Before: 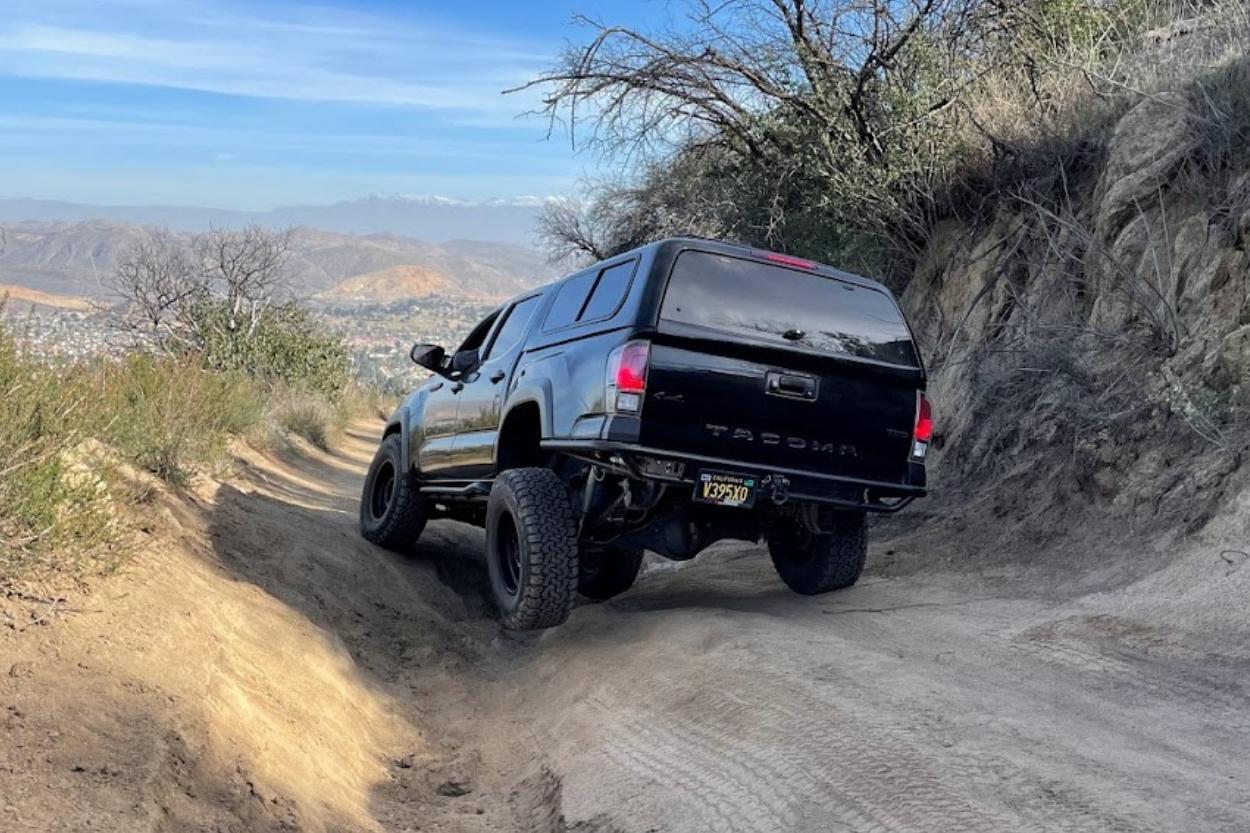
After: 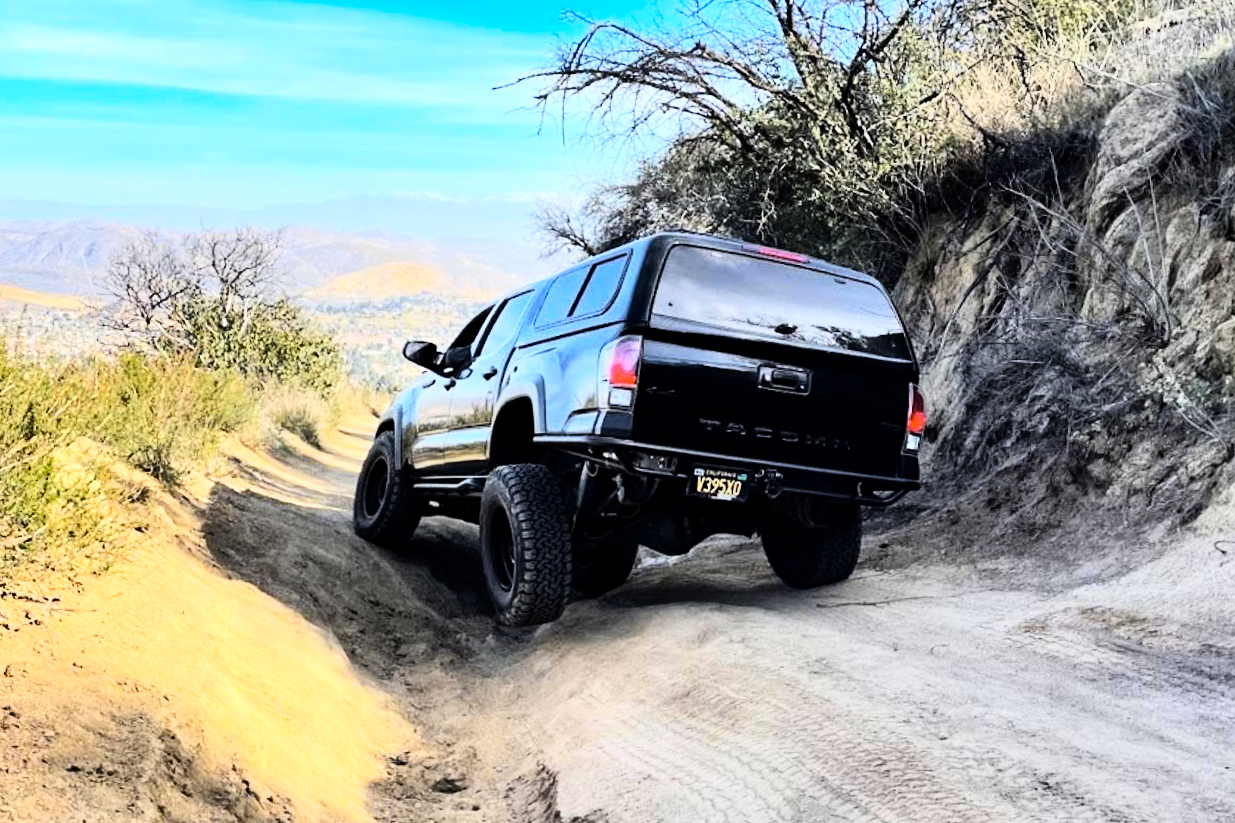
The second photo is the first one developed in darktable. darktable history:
rotate and perspective: rotation -0.45°, automatic cropping original format, crop left 0.008, crop right 0.992, crop top 0.012, crop bottom 0.988
shadows and highlights: shadows 5, soften with gaussian
color contrast: green-magenta contrast 0.85, blue-yellow contrast 1.25, unbound 0
rgb curve: curves: ch0 [(0, 0) (0.21, 0.15) (0.24, 0.21) (0.5, 0.75) (0.75, 0.96) (0.89, 0.99) (1, 1)]; ch1 [(0, 0.02) (0.21, 0.13) (0.25, 0.2) (0.5, 0.67) (0.75, 0.9) (0.89, 0.97) (1, 1)]; ch2 [(0, 0.02) (0.21, 0.13) (0.25, 0.2) (0.5, 0.67) (0.75, 0.9) (0.89, 0.97) (1, 1)], compensate middle gray true
